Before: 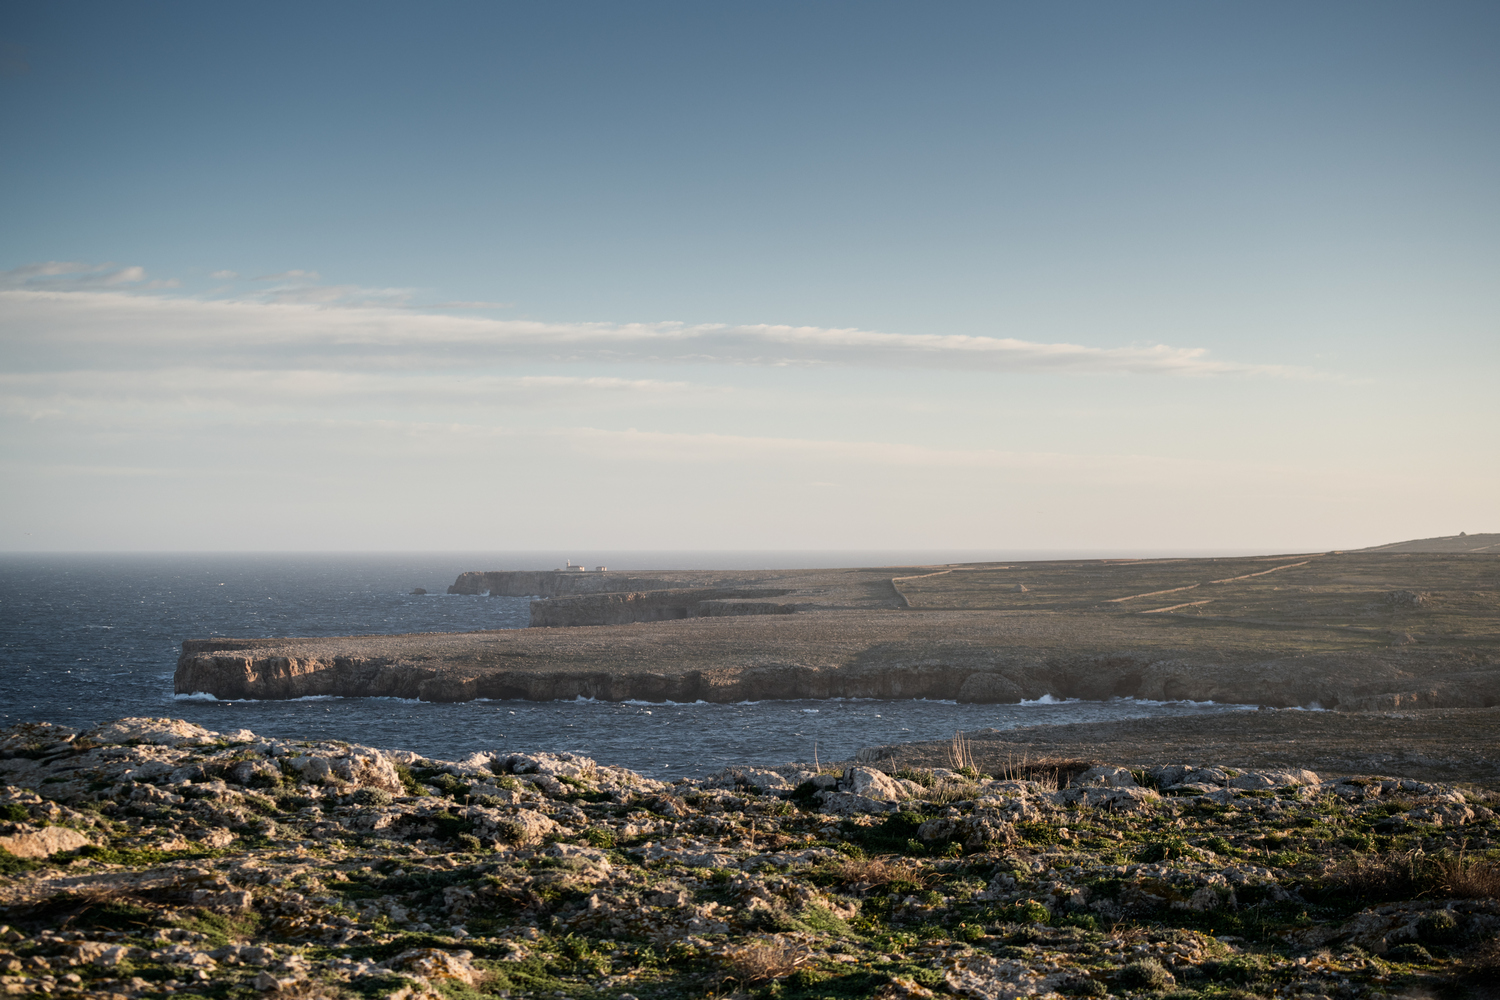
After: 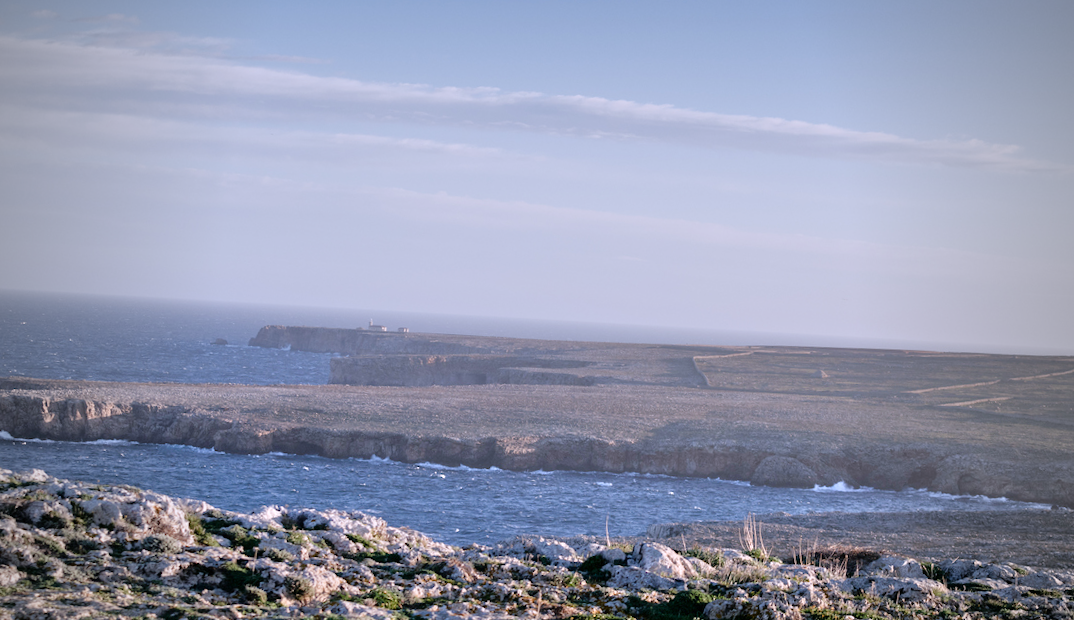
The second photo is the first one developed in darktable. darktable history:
crop and rotate: angle -3.37°, left 9.79%, top 20.73%, right 12.42%, bottom 11.82%
vignetting: fall-off start 97%, fall-off radius 100%, width/height ratio 0.609, unbound false
color balance rgb: shadows lift › chroma 1%, shadows lift › hue 113°, highlights gain › chroma 0.2%, highlights gain › hue 333°, perceptual saturation grading › global saturation 20%, perceptual saturation grading › highlights -50%, perceptual saturation grading › shadows 25%, contrast -10%
color calibration: illuminant as shot in camera, x 0.379, y 0.396, temperature 4138.76 K
tone equalizer: -7 EV 0.15 EV, -6 EV 0.6 EV, -5 EV 1.15 EV, -4 EV 1.33 EV, -3 EV 1.15 EV, -2 EV 0.6 EV, -1 EV 0.15 EV, mask exposure compensation -0.5 EV
